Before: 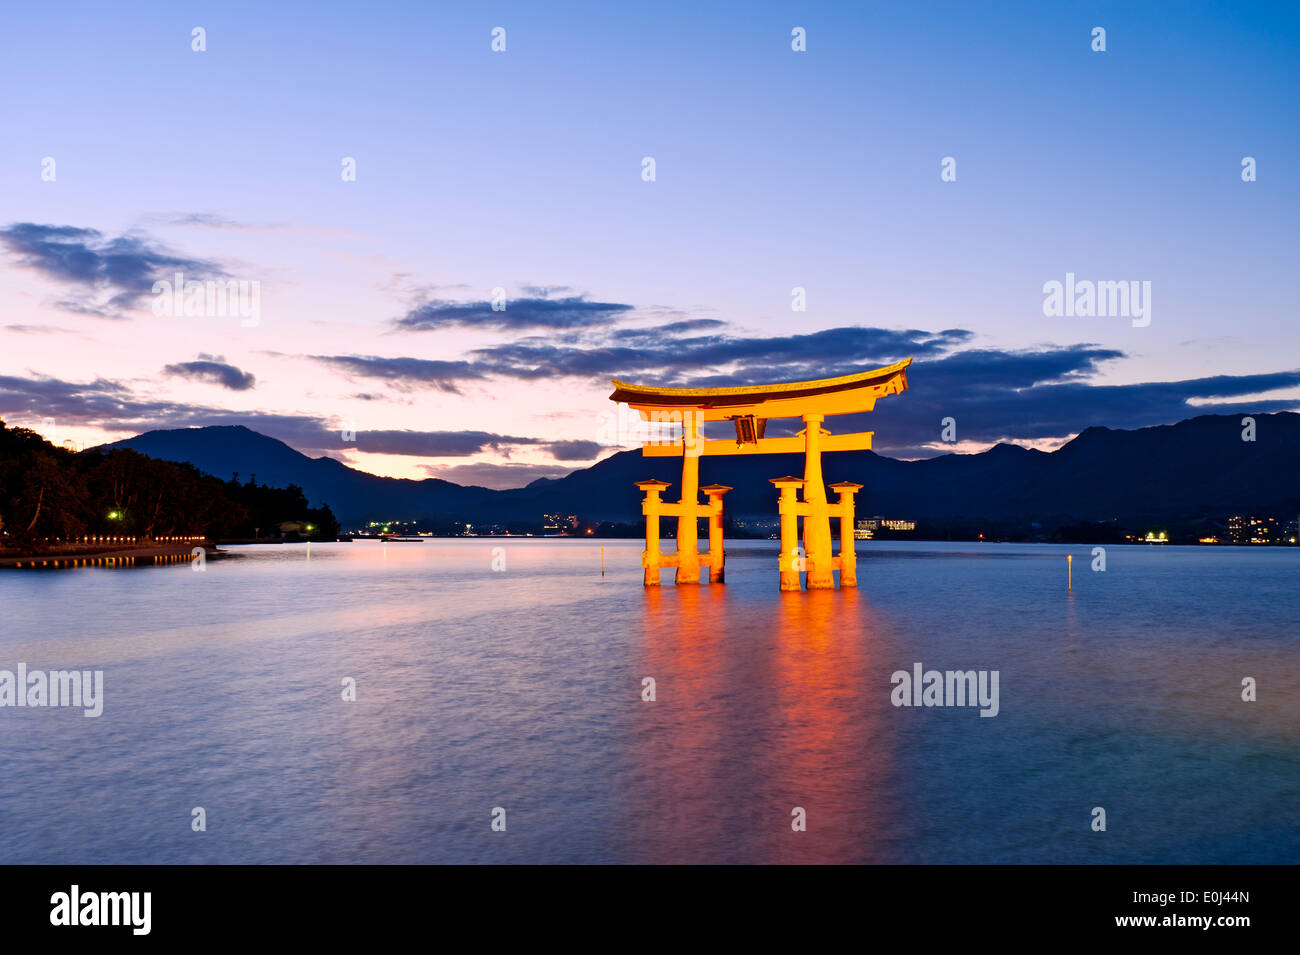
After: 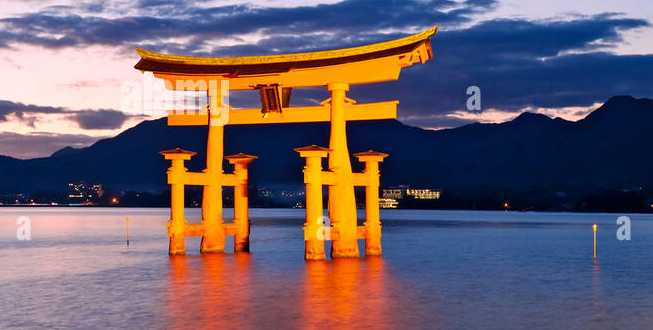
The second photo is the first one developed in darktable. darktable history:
base curve: curves: ch0 [(0, 0) (0.303, 0.277) (1, 1)], preserve colors none
crop: left 36.539%, top 34.69%, right 13.185%, bottom 30.656%
